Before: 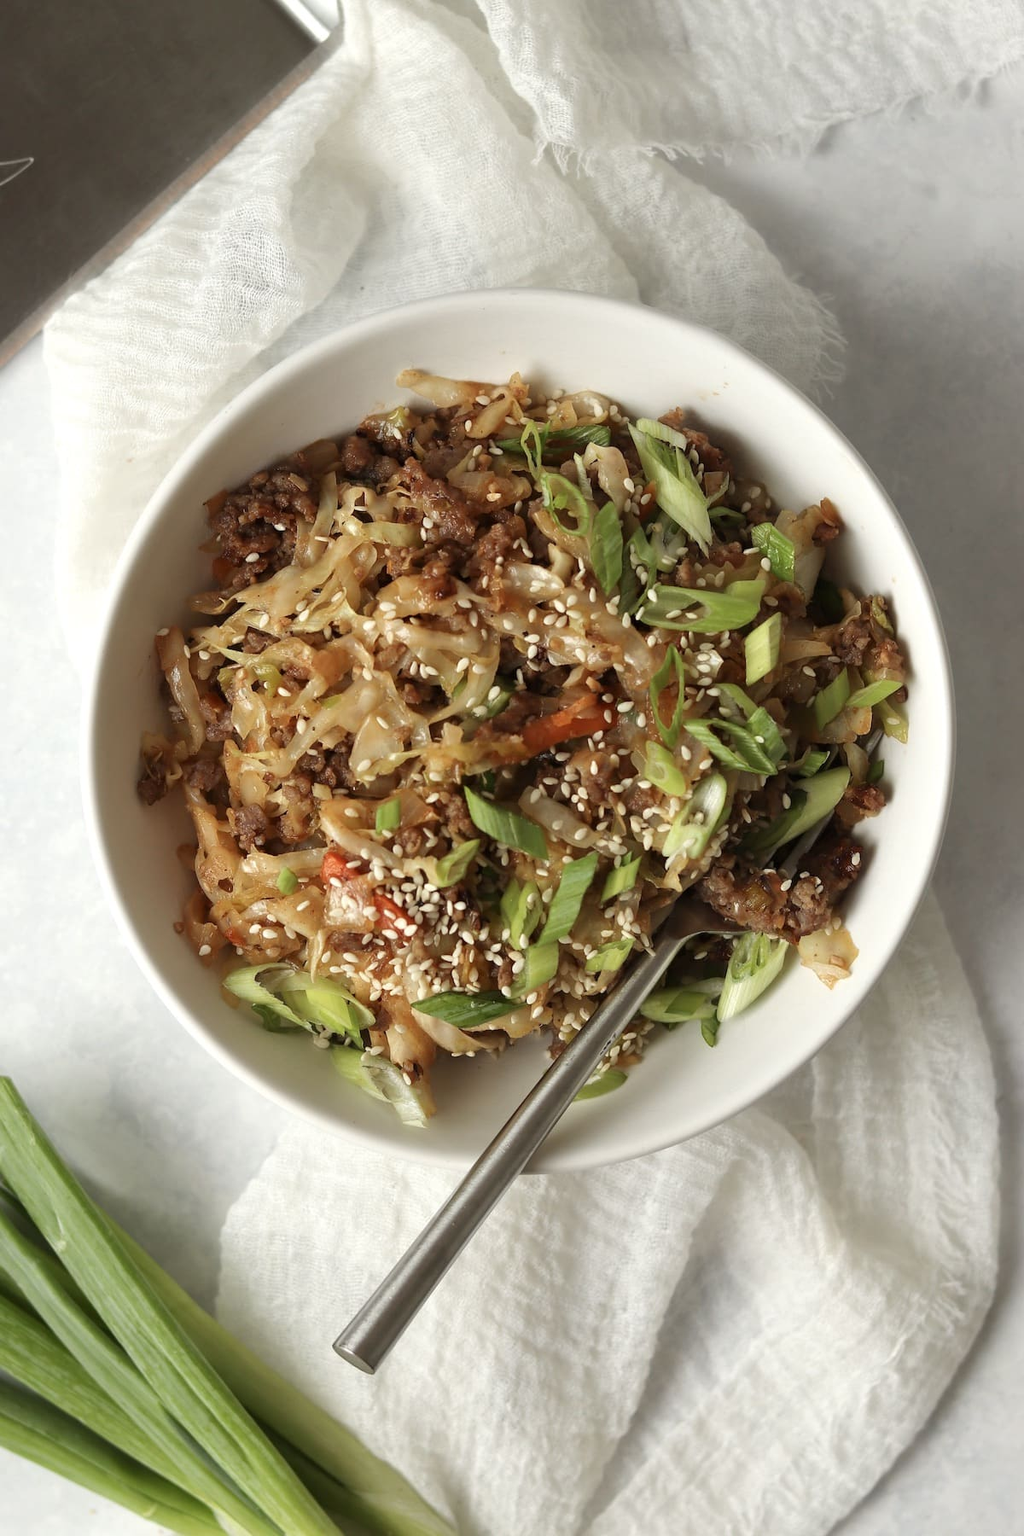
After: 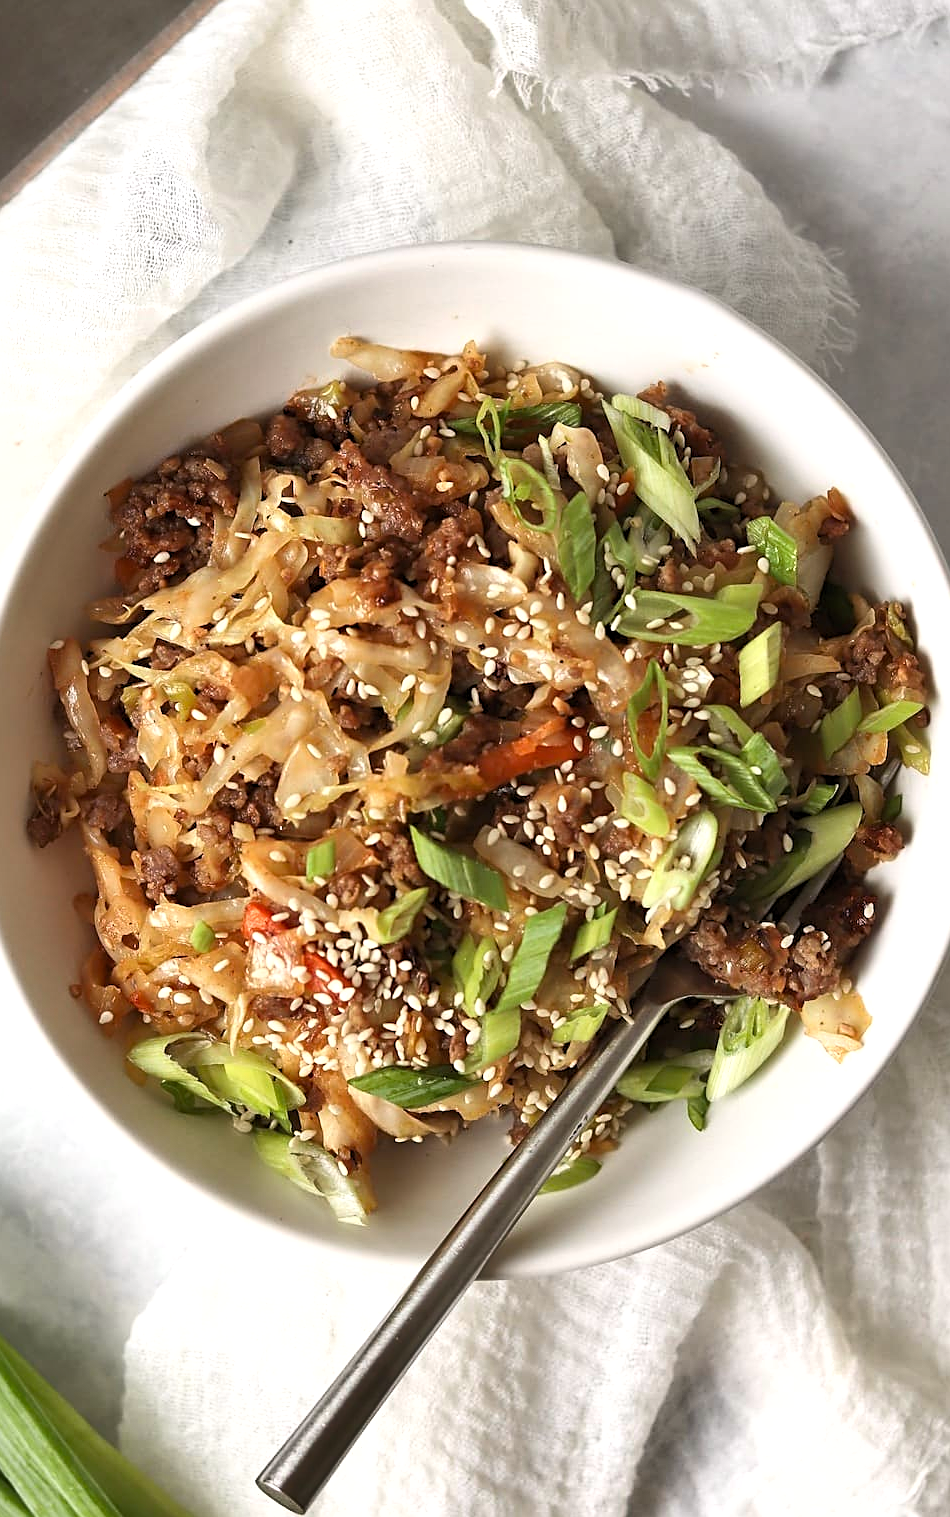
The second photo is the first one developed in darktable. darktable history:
sharpen: on, module defaults
crop: left 11.225%, top 5.381%, right 9.565%, bottom 10.314%
white balance: red 1.009, blue 1.027
contrast brightness saturation: saturation -0.04
shadows and highlights: soften with gaussian
base curve: curves: ch0 [(0, 0) (0.666, 0.806) (1, 1)]
levels: levels [0.016, 0.484, 0.953]
